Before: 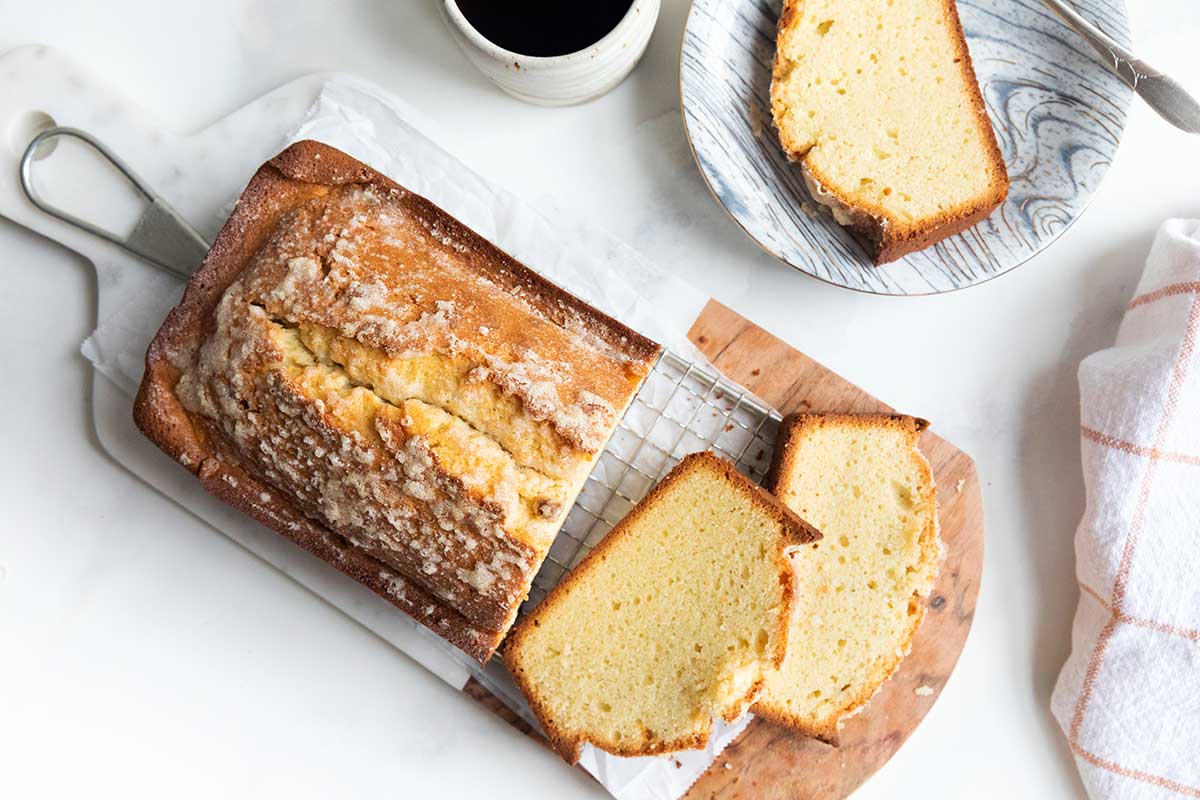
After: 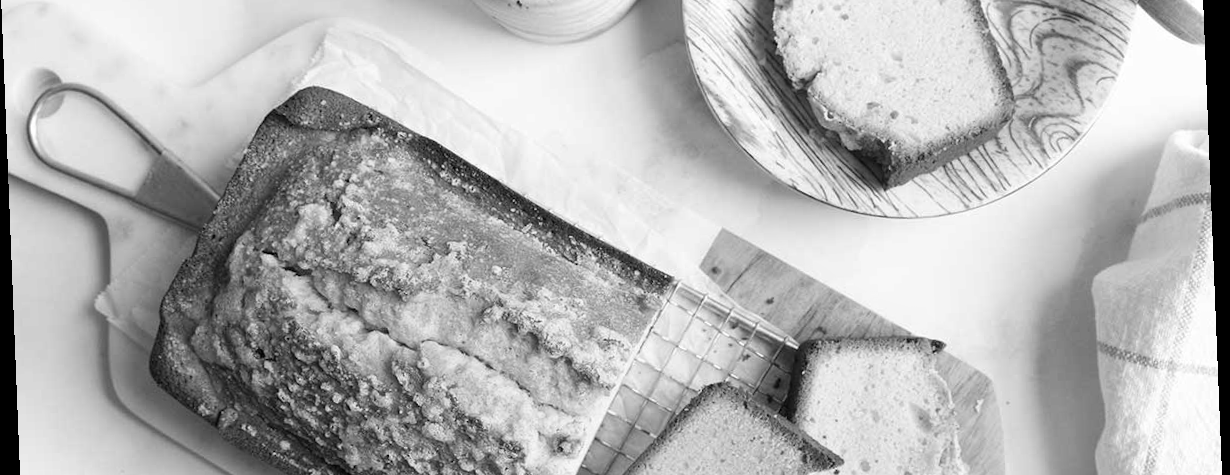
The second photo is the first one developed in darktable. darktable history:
monochrome: on, module defaults
color balance rgb: perceptual saturation grading › global saturation 30%, global vibrance 10%
crop and rotate: top 10.605%, bottom 33.274%
rotate and perspective: rotation -2.29°, automatic cropping off
